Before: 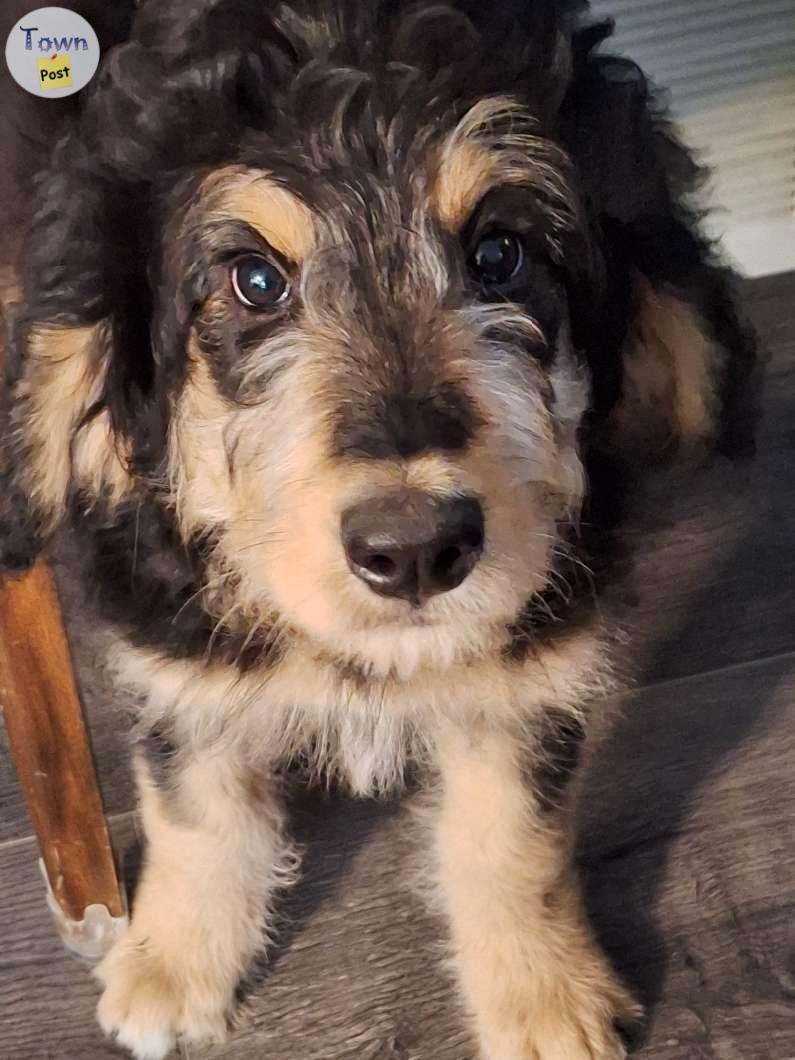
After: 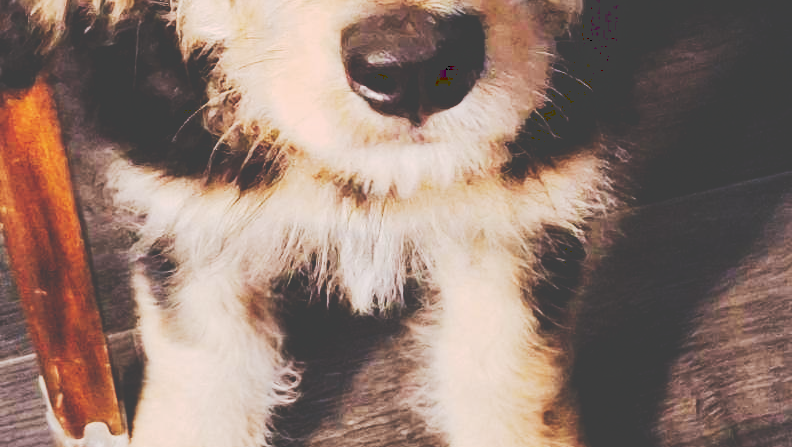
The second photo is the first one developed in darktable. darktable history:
crop: top 45.551%, bottom 12.262%
tone curve: curves: ch0 [(0, 0) (0.003, 0.26) (0.011, 0.26) (0.025, 0.26) (0.044, 0.257) (0.069, 0.257) (0.1, 0.257) (0.136, 0.255) (0.177, 0.258) (0.224, 0.272) (0.277, 0.294) (0.335, 0.346) (0.399, 0.422) (0.468, 0.536) (0.543, 0.657) (0.623, 0.757) (0.709, 0.823) (0.801, 0.872) (0.898, 0.92) (1, 1)], preserve colors none
white balance: red 1.009, blue 1.027
